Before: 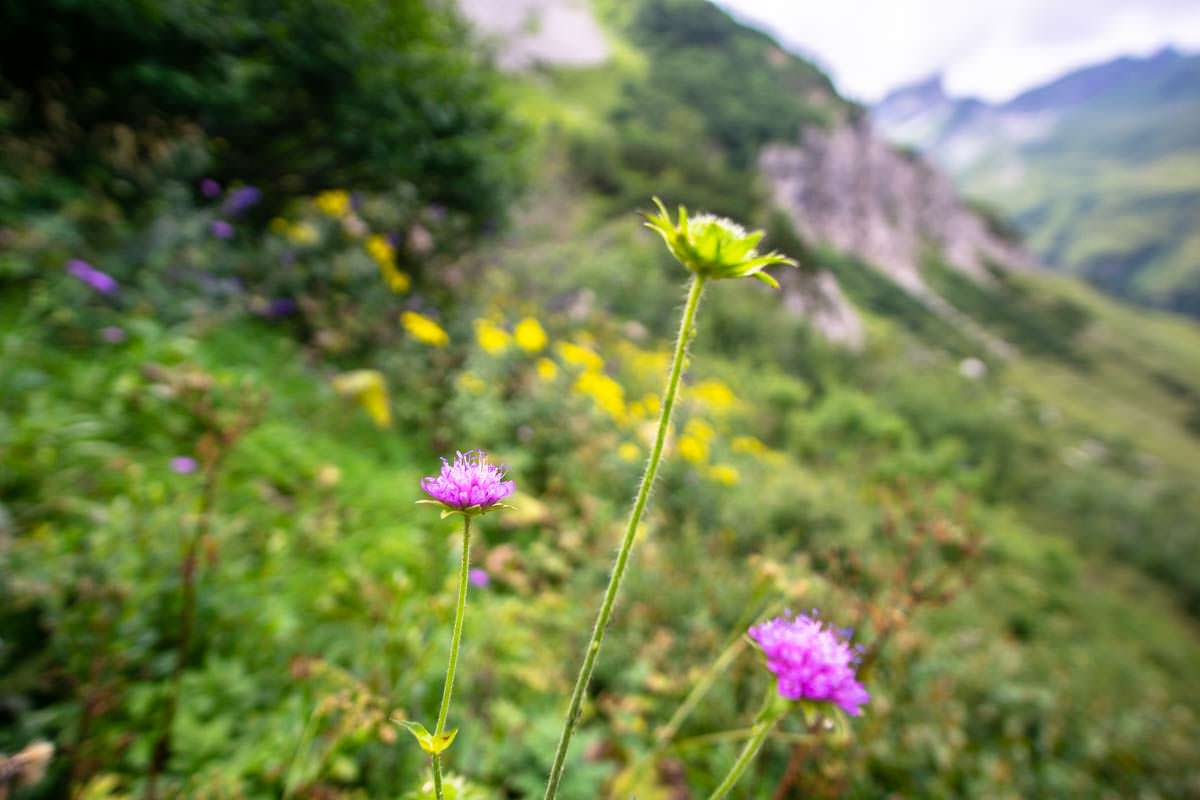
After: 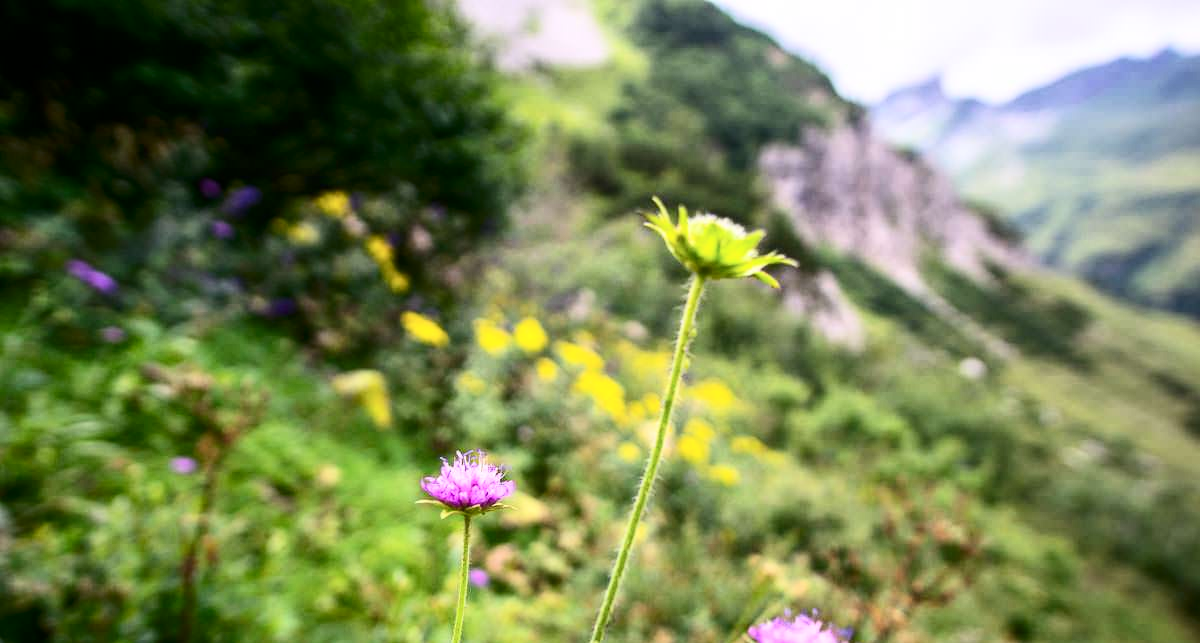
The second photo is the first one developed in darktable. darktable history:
crop: bottom 19.622%
contrast brightness saturation: contrast 0.285
